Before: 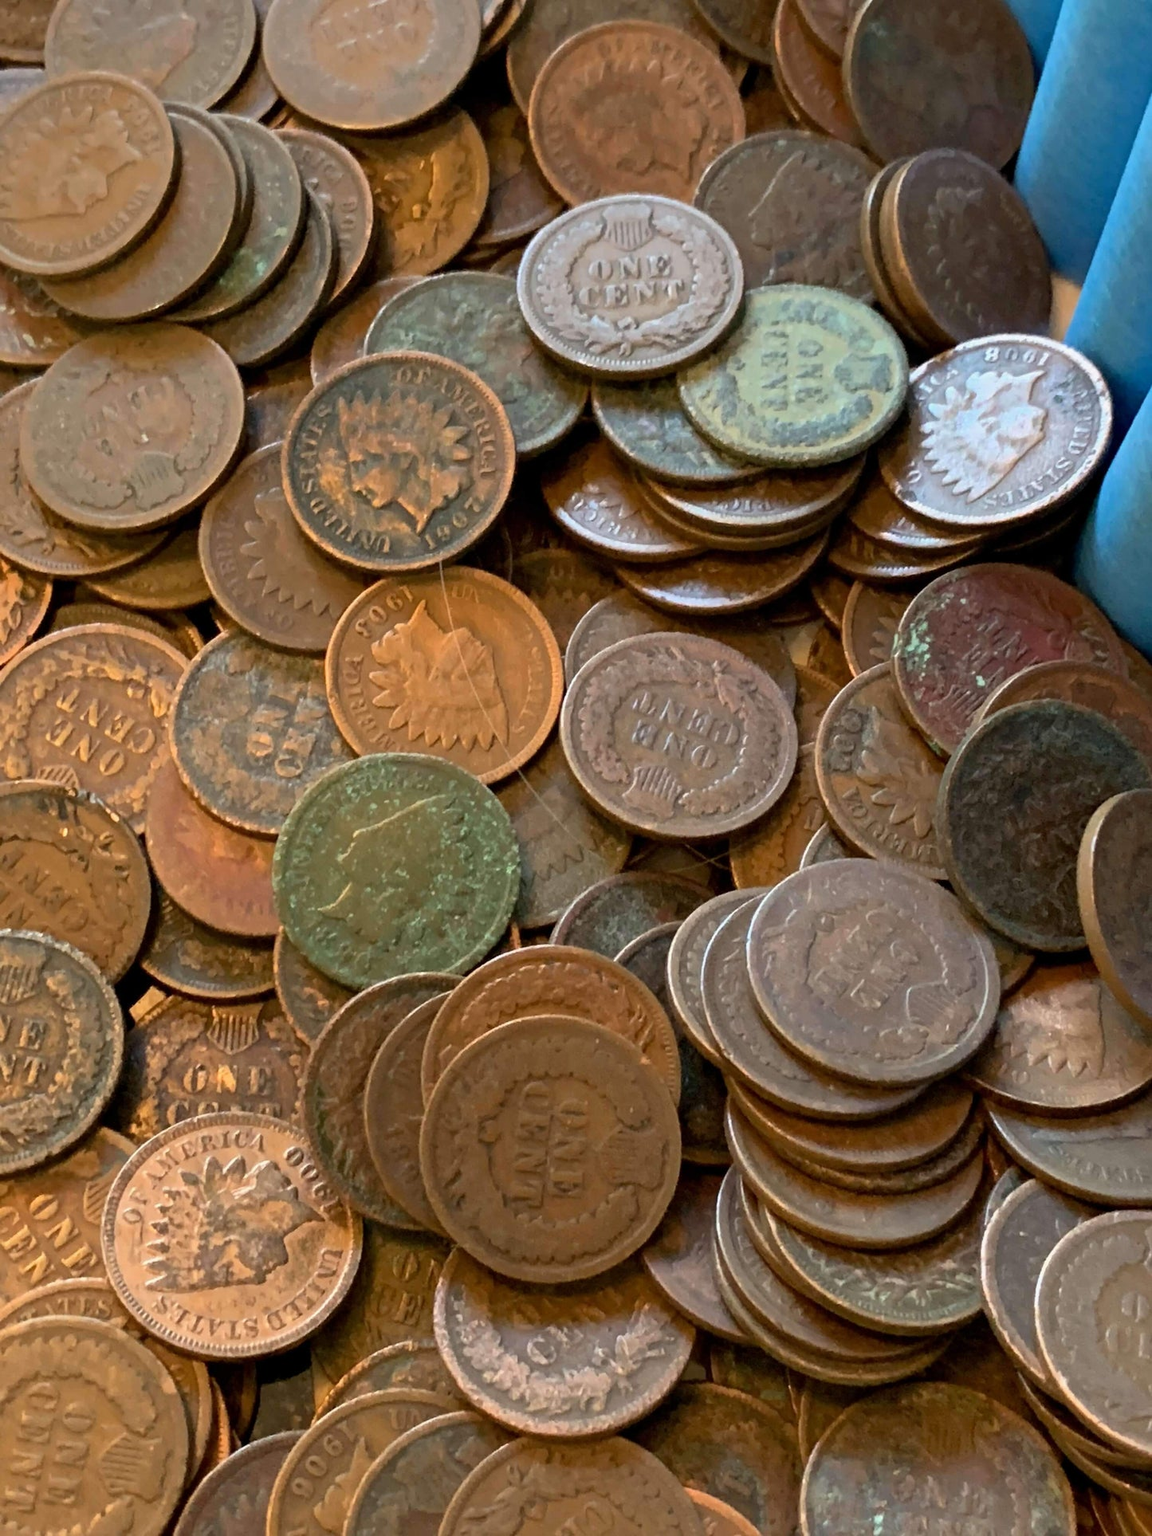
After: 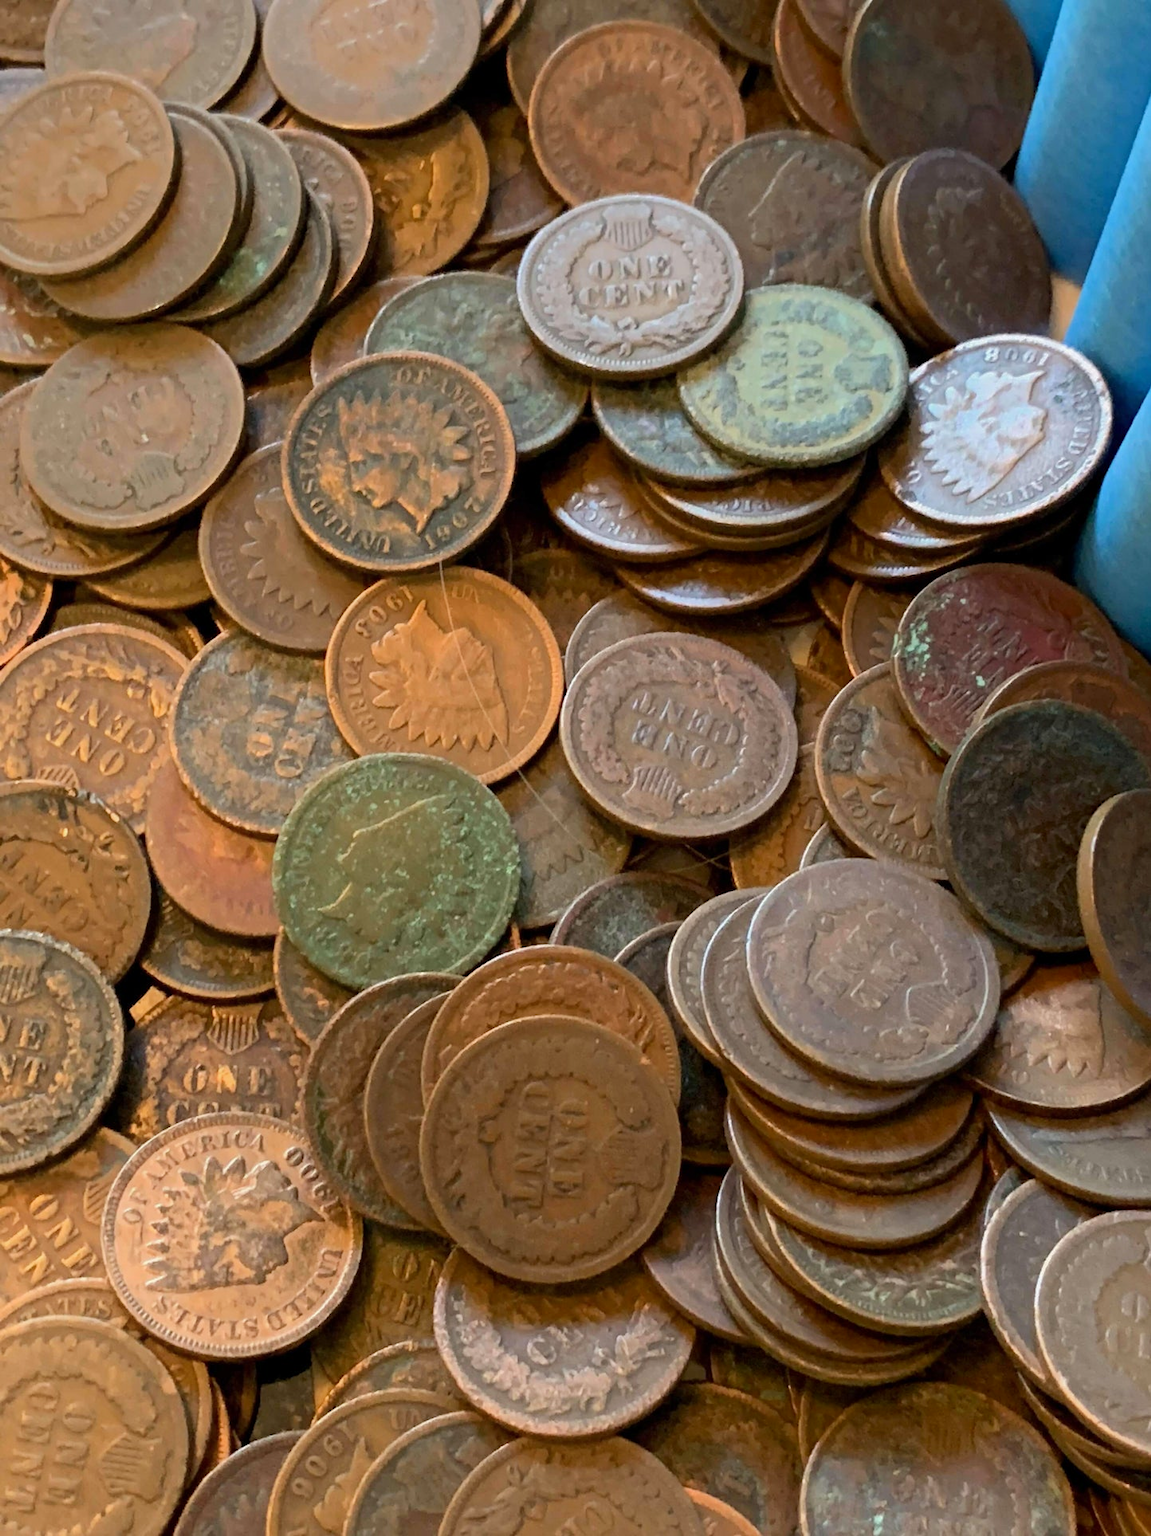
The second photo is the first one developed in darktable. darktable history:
shadows and highlights: shadows -54.3, highlights 86.09, soften with gaussian
white balance: emerald 1
base curve: curves: ch0 [(0, 0) (0.235, 0.266) (0.503, 0.496) (0.786, 0.72) (1, 1)]
